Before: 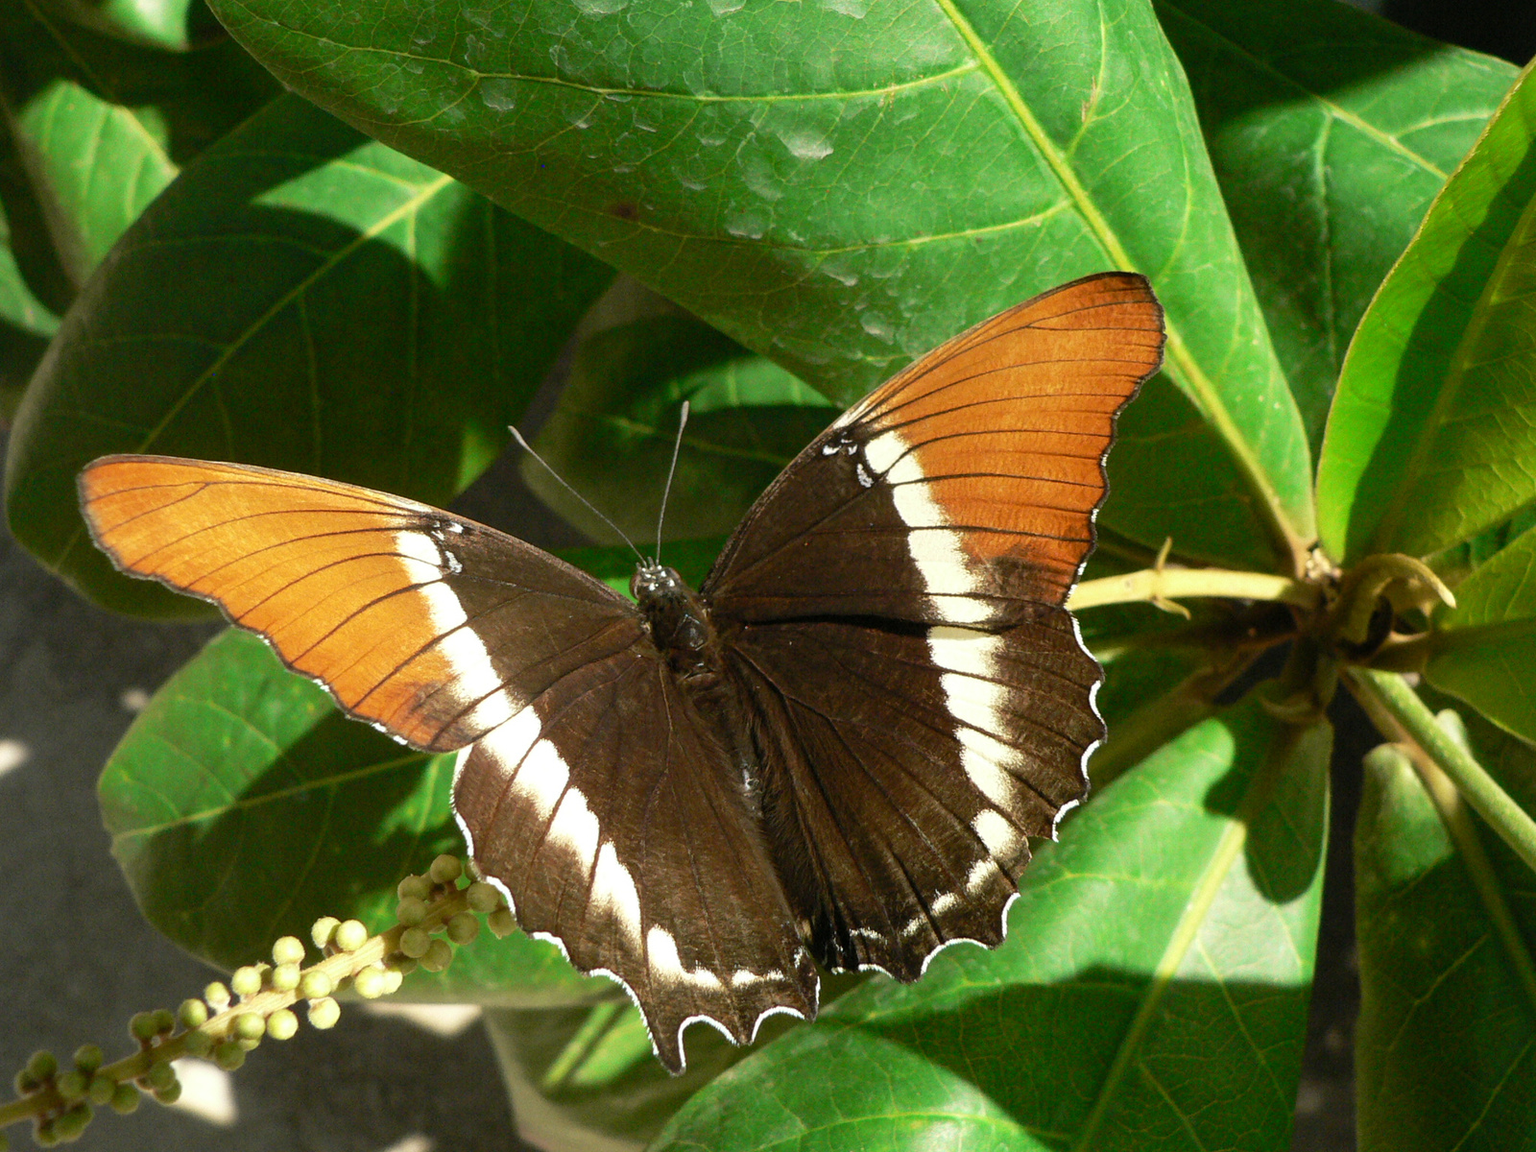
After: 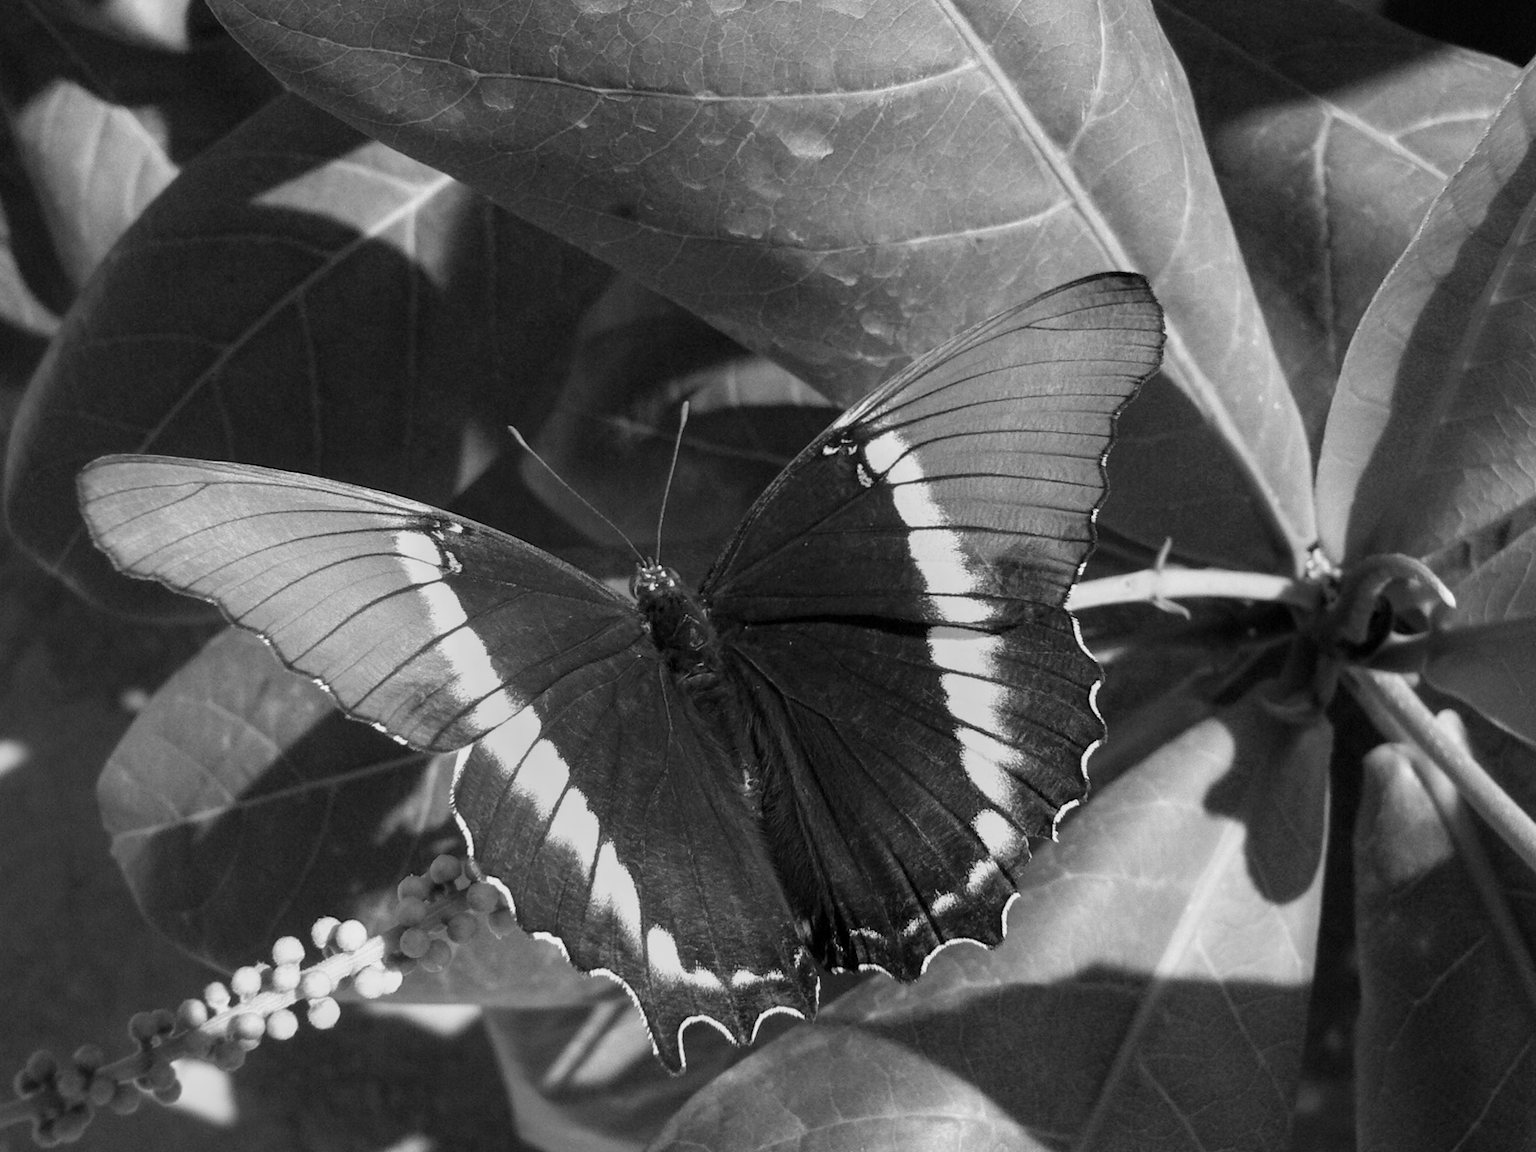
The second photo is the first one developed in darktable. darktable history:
color zones: curves: ch2 [(0, 0.488) (0.143, 0.417) (0.286, 0.212) (0.429, 0.179) (0.571, 0.154) (0.714, 0.415) (0.857, 0.495) (1, 0.488)]
monochrome: a 79.32, b 81.83, size 1.1
contrast equalizer: octaves 7, y [[0.6 ×6], [0.55 ×6], [0 ×6], [0 ×6], [0 ×6]], mix 0.2
